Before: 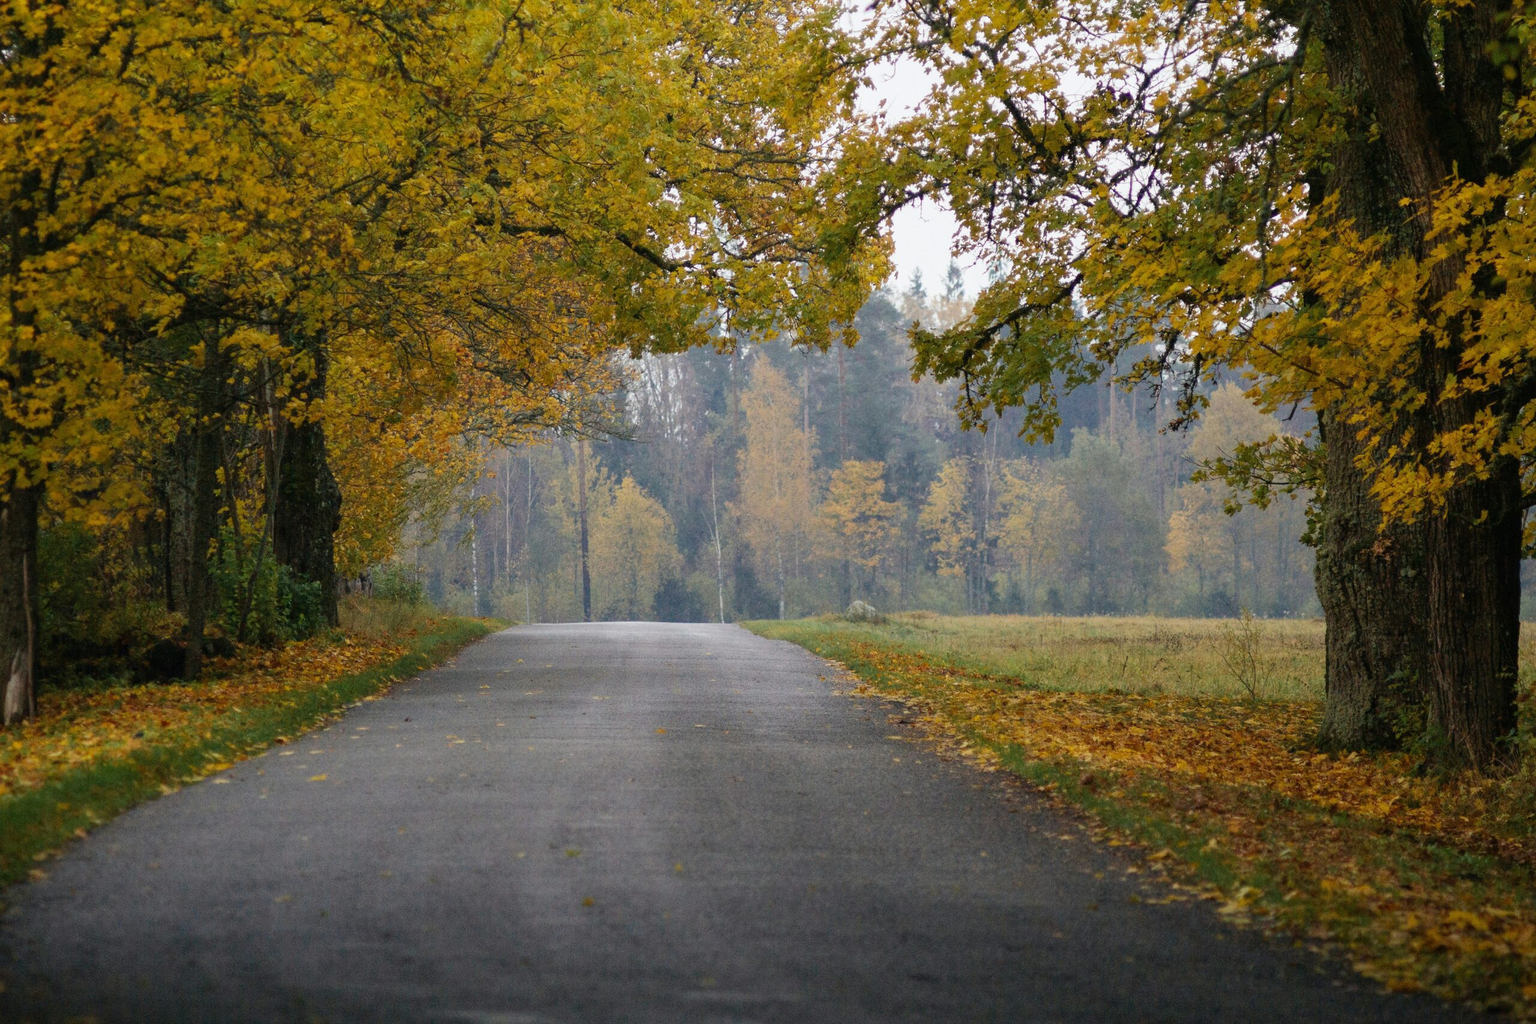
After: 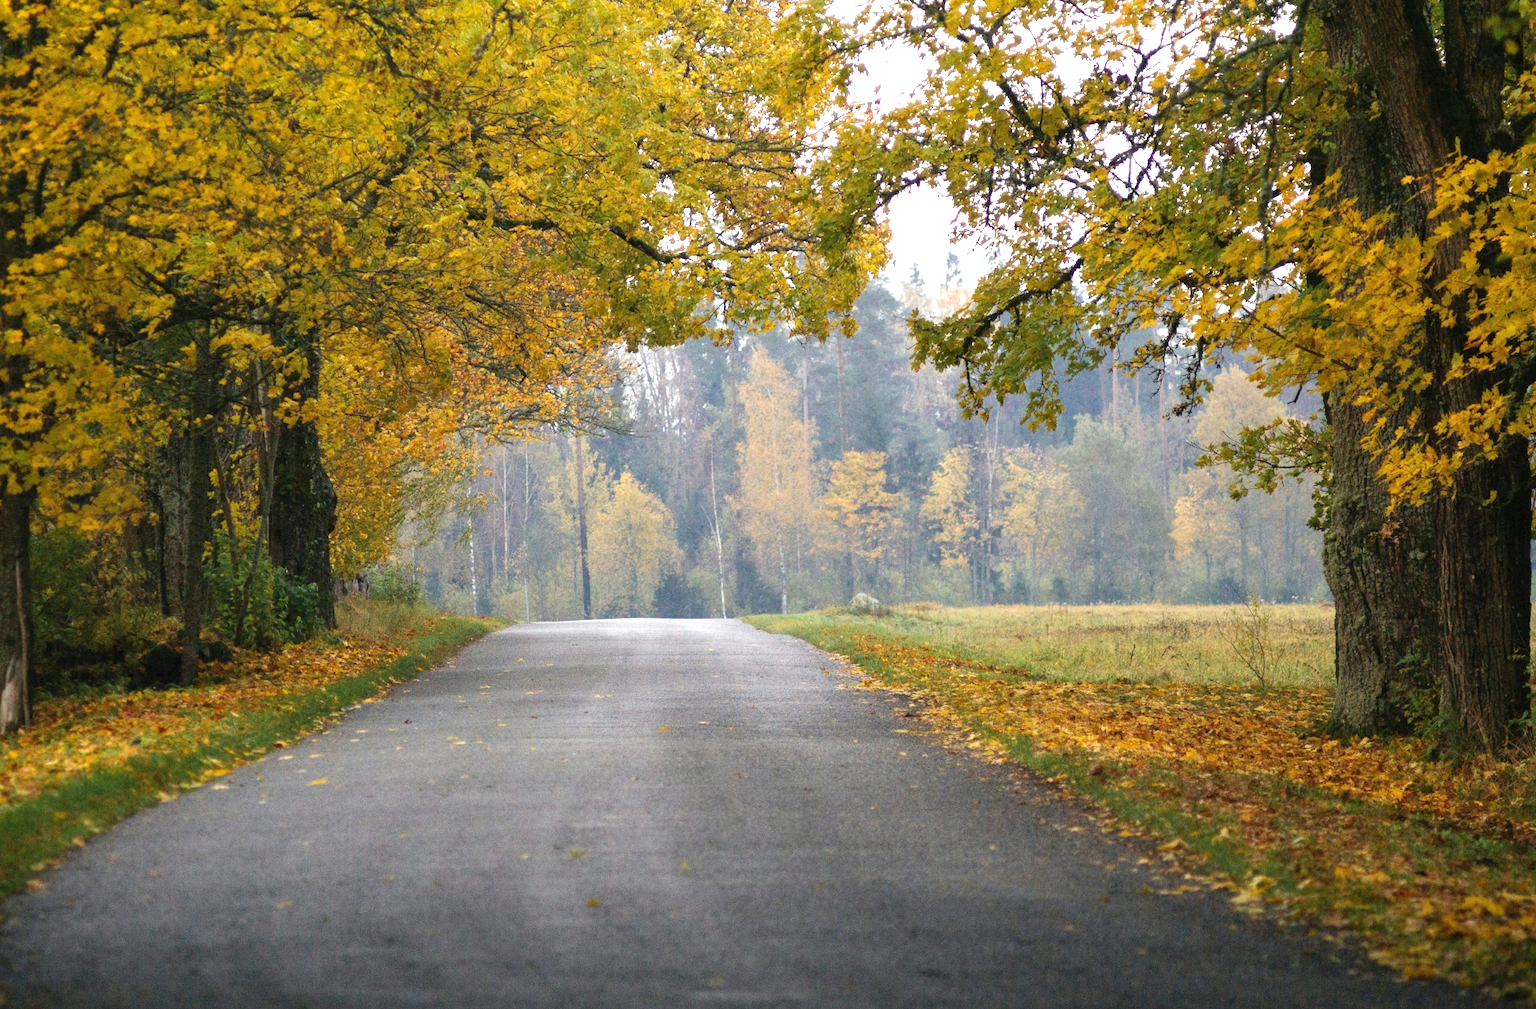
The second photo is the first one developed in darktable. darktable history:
exposure: black level correction 0, exposure 0.877 EV, compensate exposure bias true, compensate highlight preservation false
rotate and perspective: rotation -1°, crop left 0.011, crop right 0.989, crop top 0.025, crop bottom 0.975
